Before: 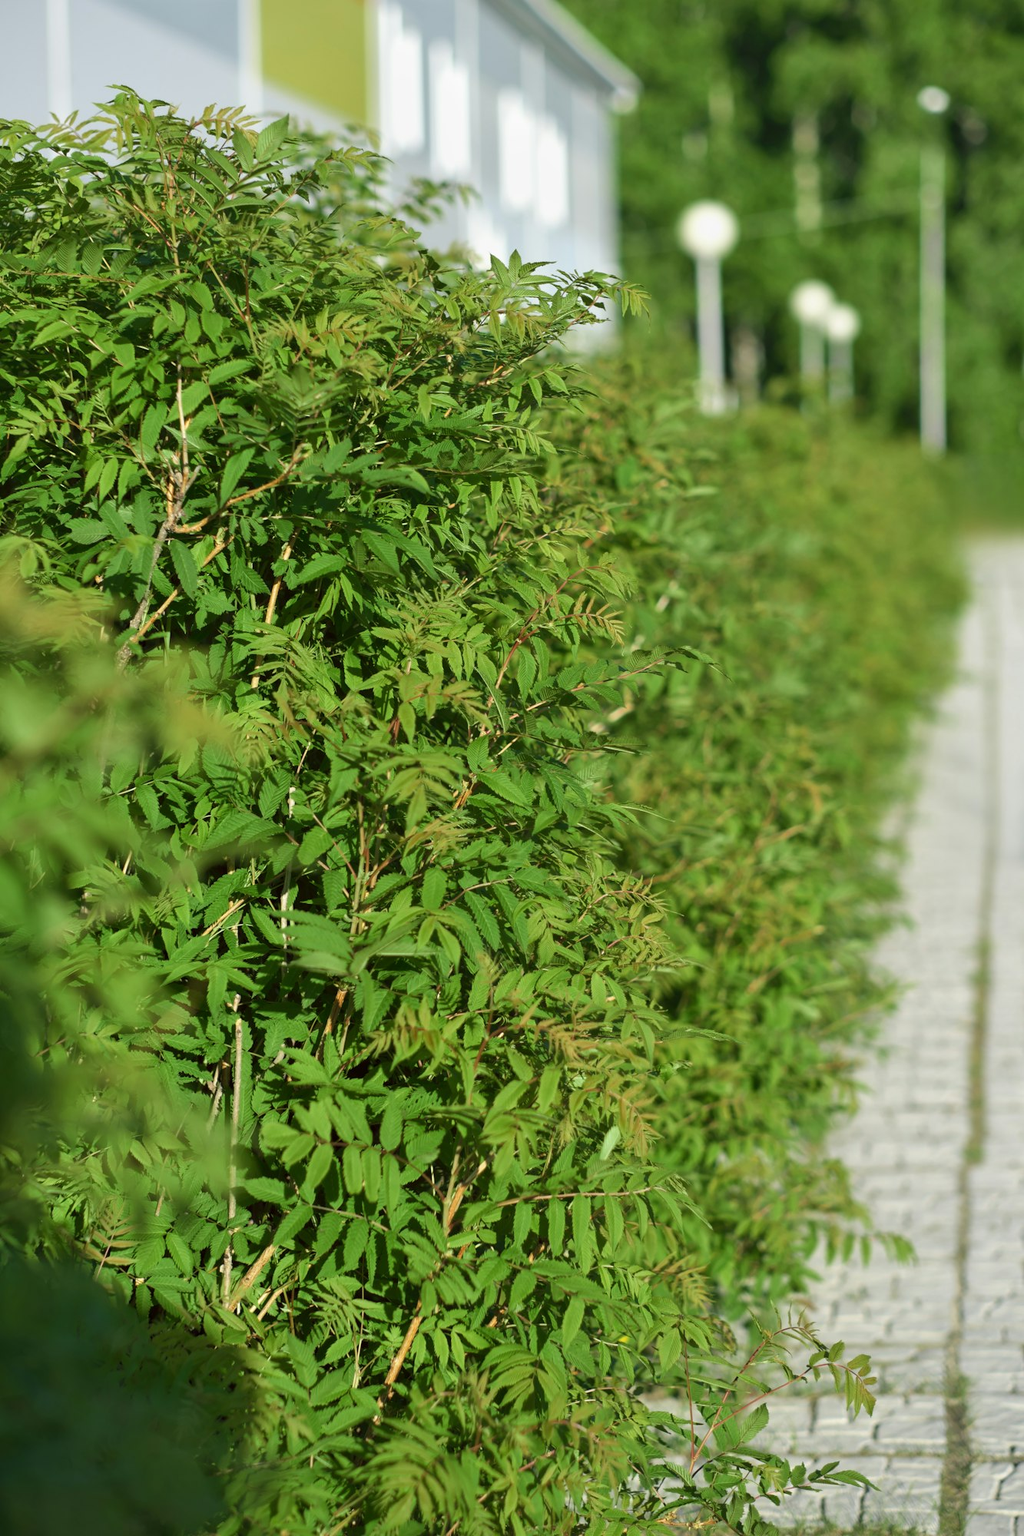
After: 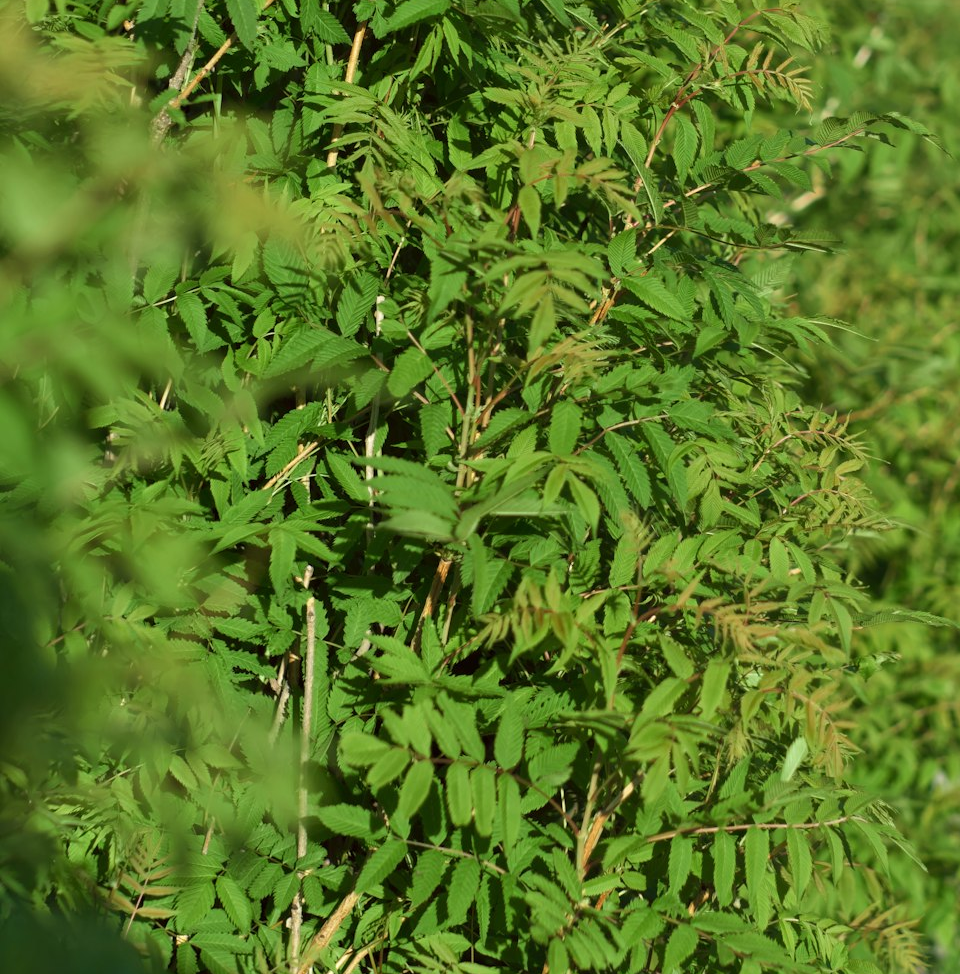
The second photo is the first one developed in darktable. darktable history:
crop: top 36.472%, right 27.968%, bottom 14.78%
